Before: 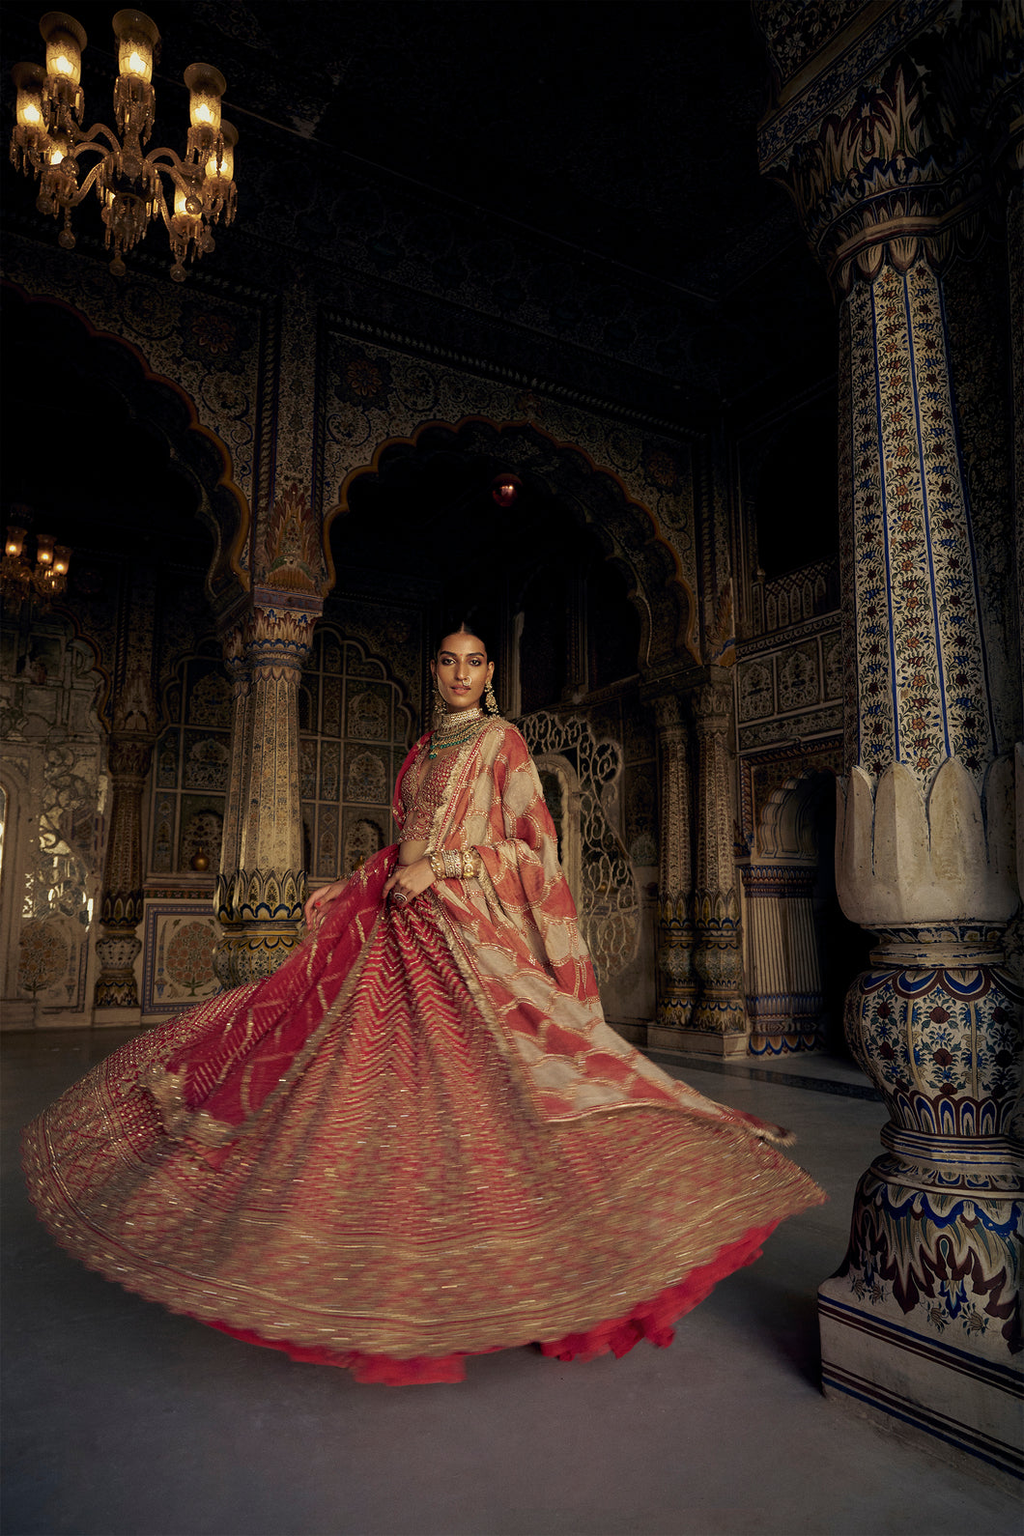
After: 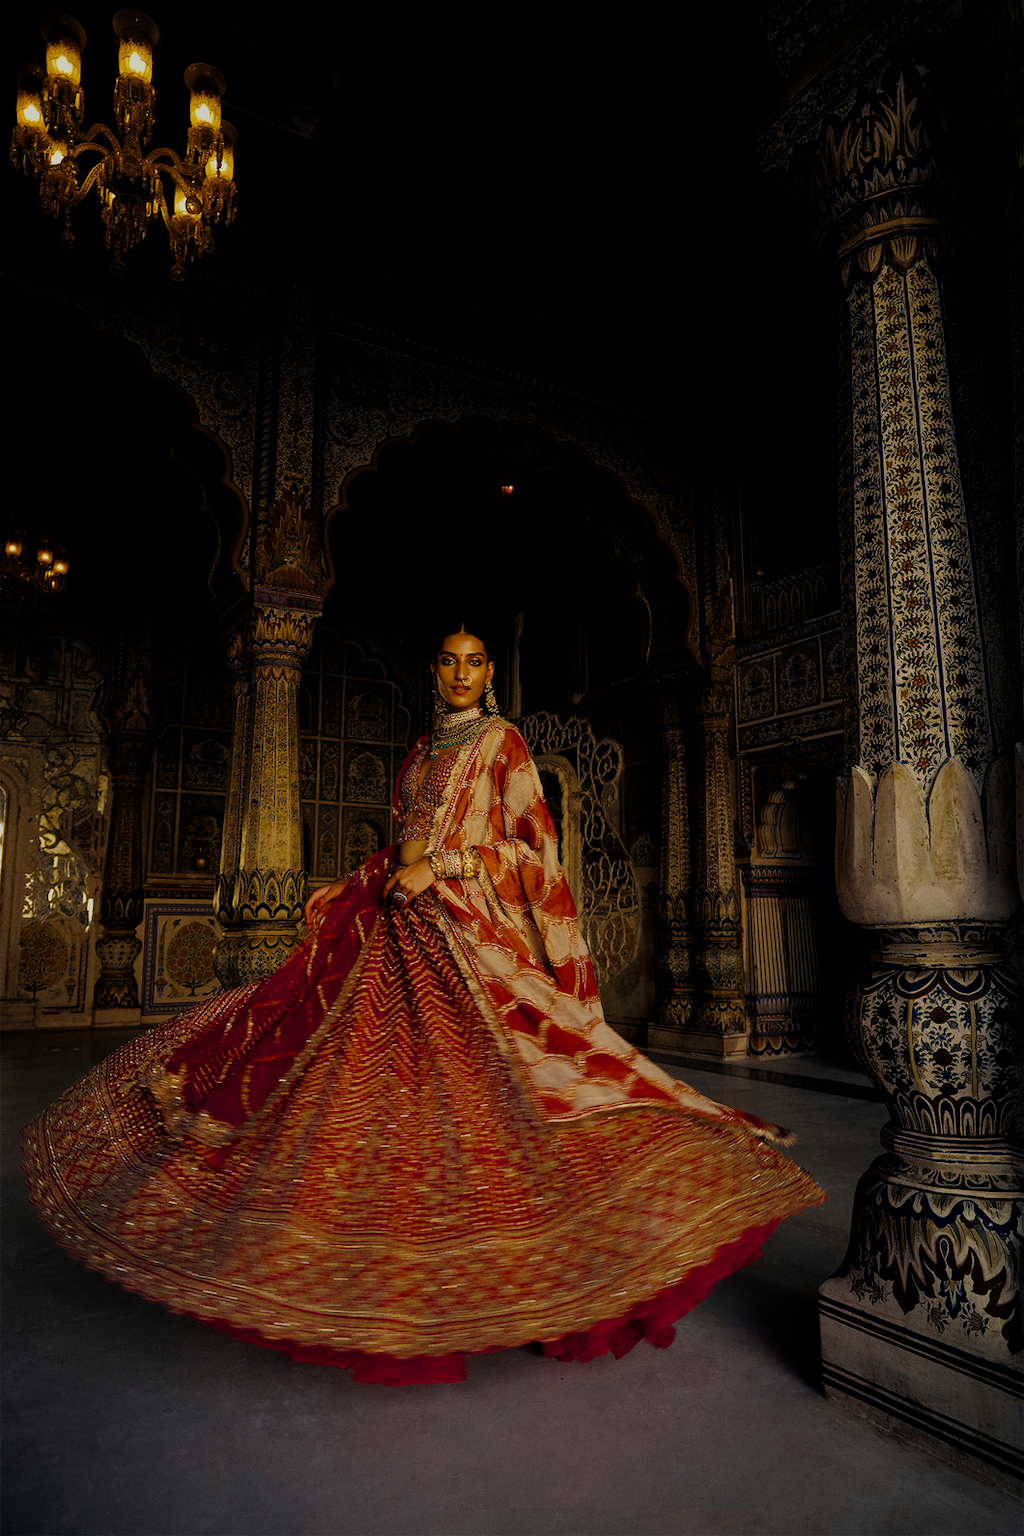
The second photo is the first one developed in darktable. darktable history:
filmic rgb: black relative exposure -7.65 EV, white relative exposure 4.56 EV, hardness 3.61, contrast 1.054, color science v6 (2022)
color balance rgb: shadows lift › luminance -20.37%, perceptual saturation grading › global saturation 29.845%, saturation formula JzAzBz (2021)
